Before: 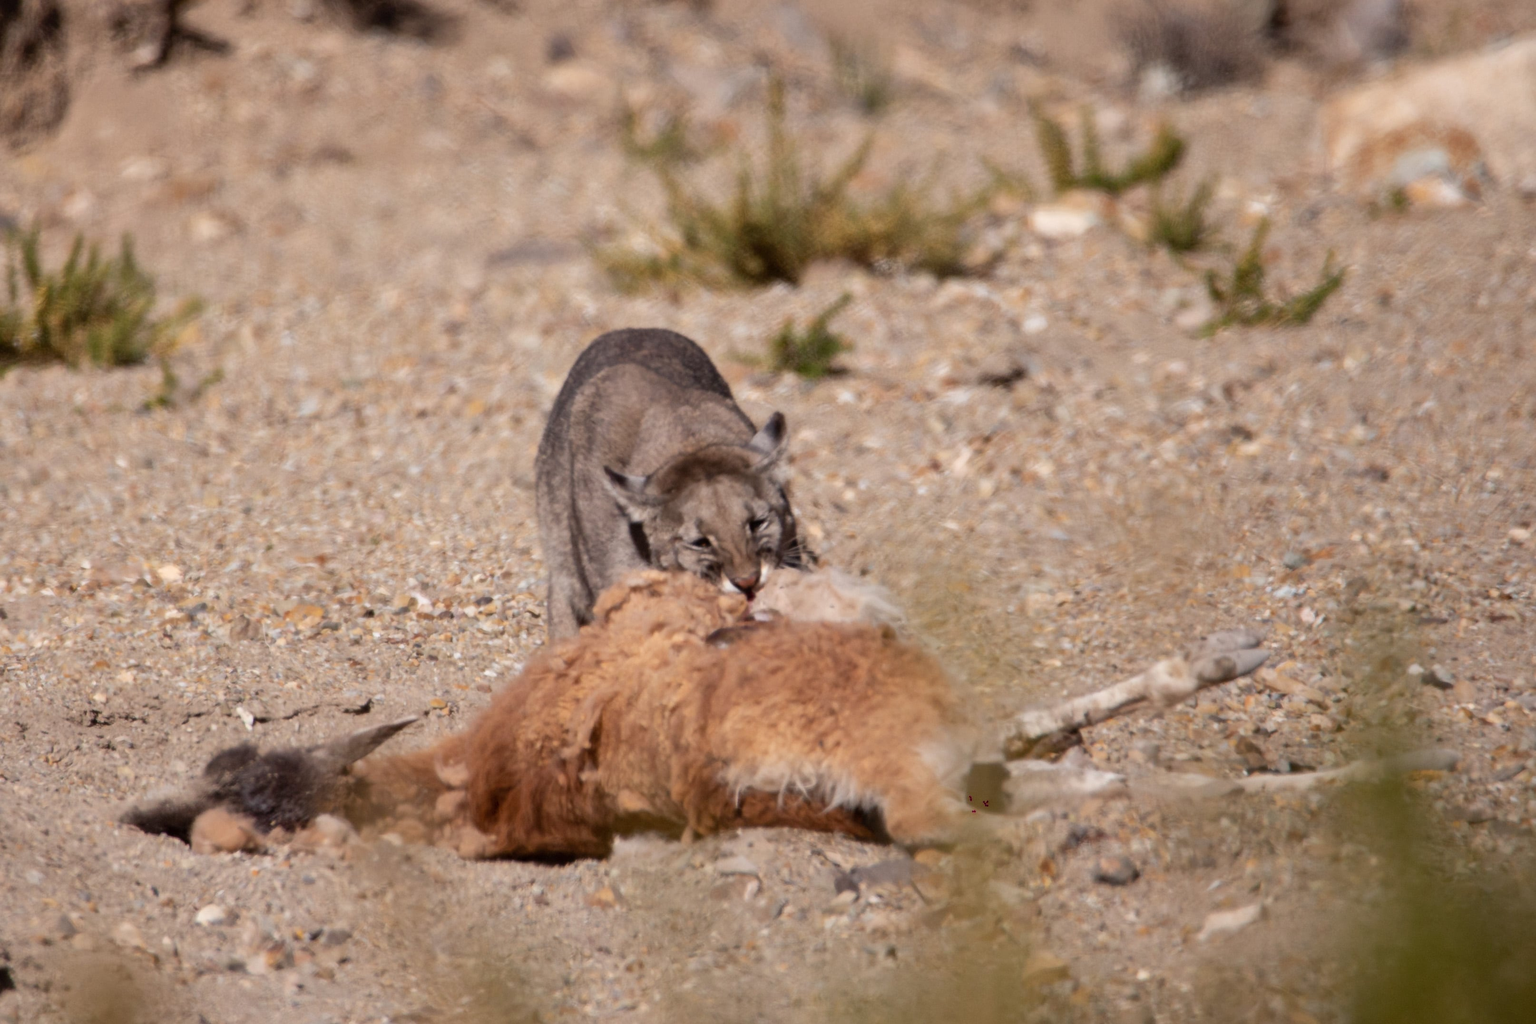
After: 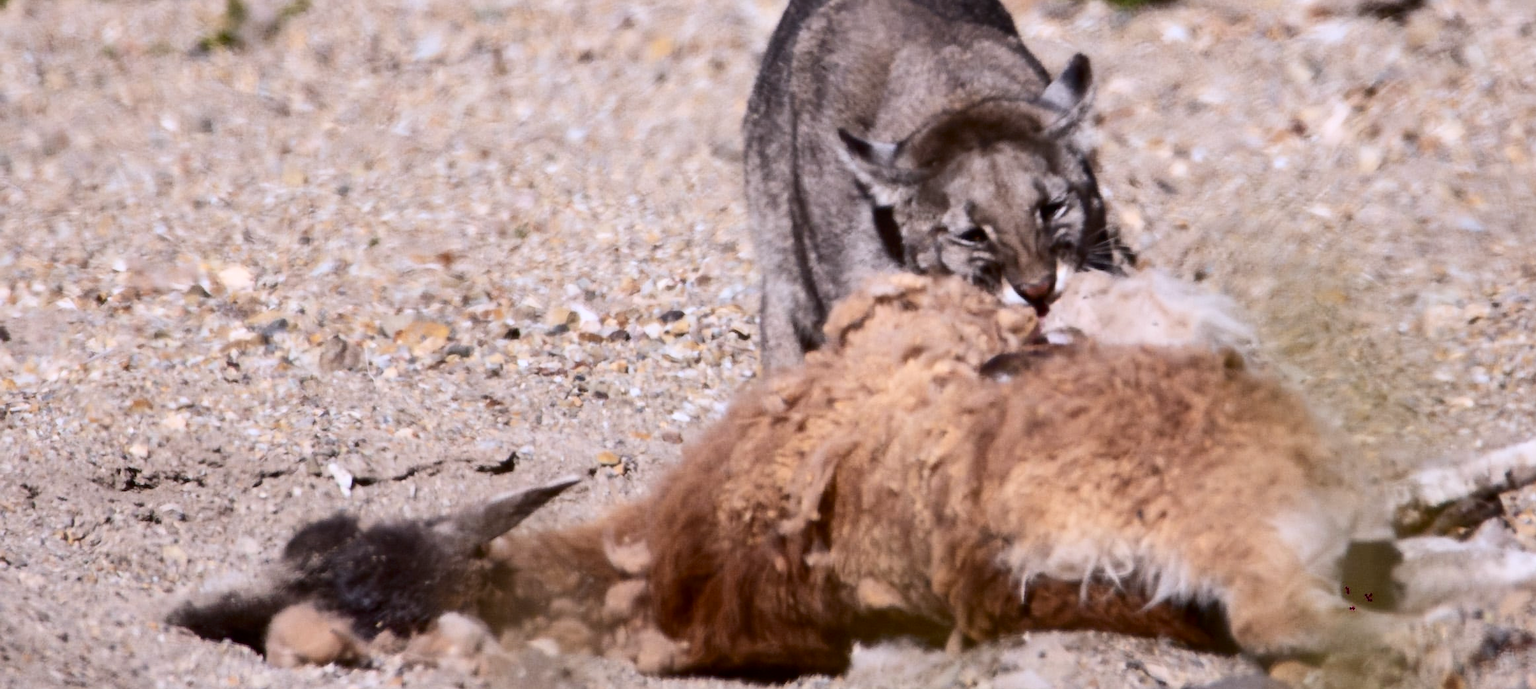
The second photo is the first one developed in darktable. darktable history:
contrast brightness saturation: contrast 0.28
base curve: curves: ch0 [(0, 0) (0.297, 0.298) (1, 1)], preserve colors none
sharpen: amount 0.2
exposure: exposure 0 EV, compensate highlight preservation false
crop: top 36.498%, right 27.964%, bottom 14.995%
white balance: red 0.967, blue 1.119, emerald 0.756
